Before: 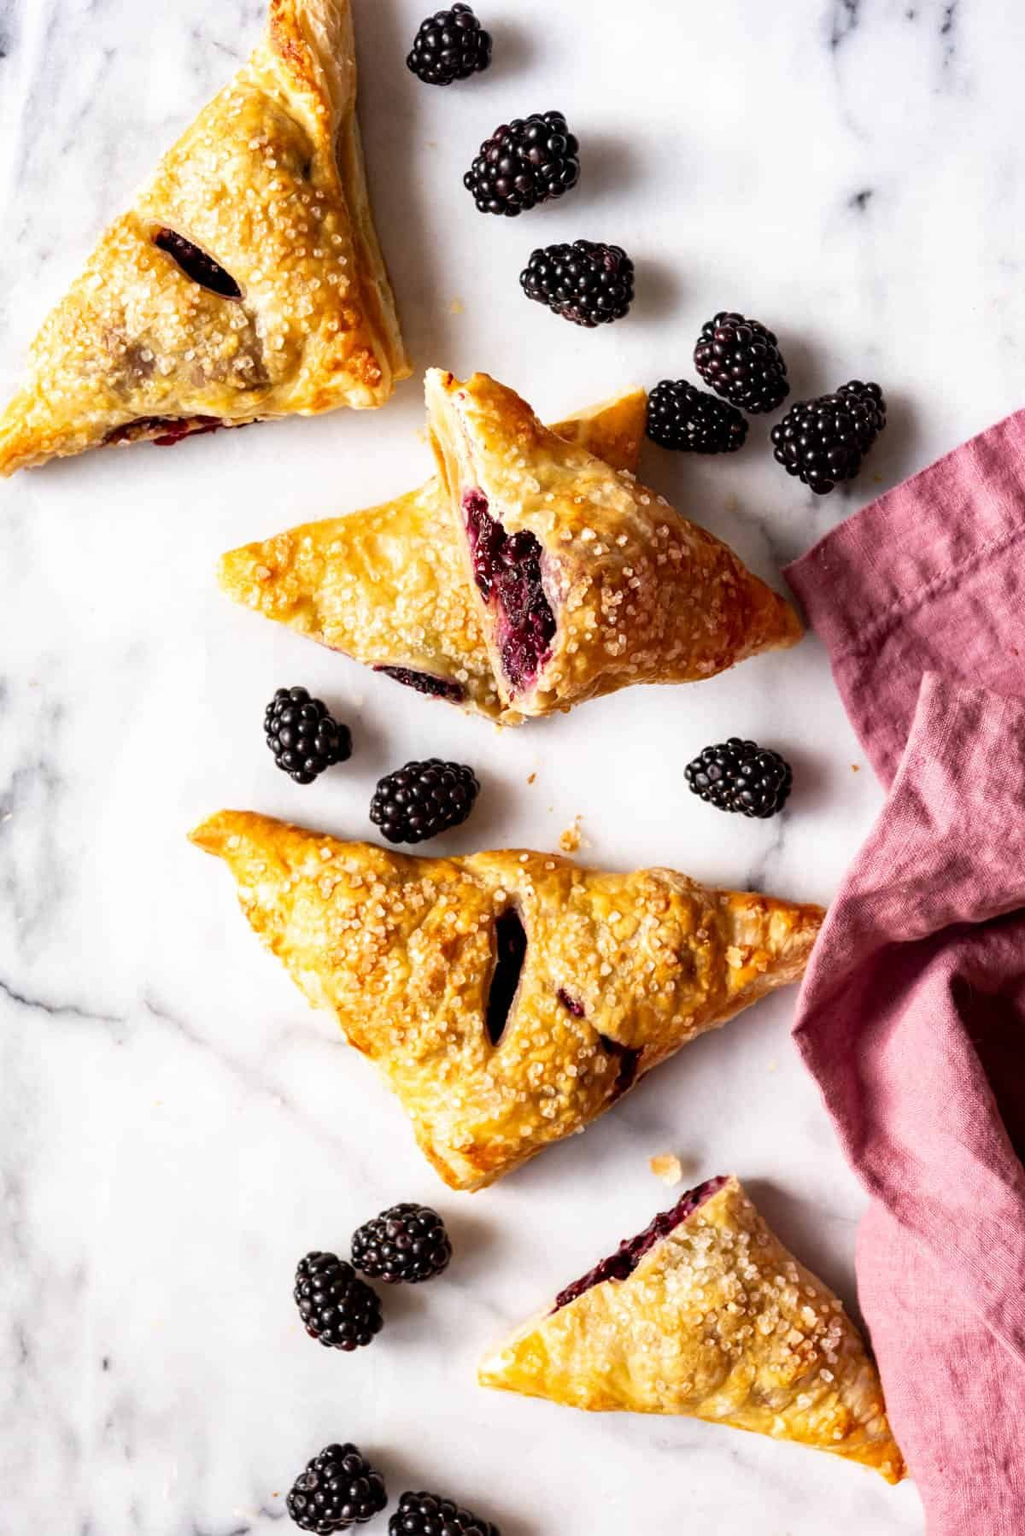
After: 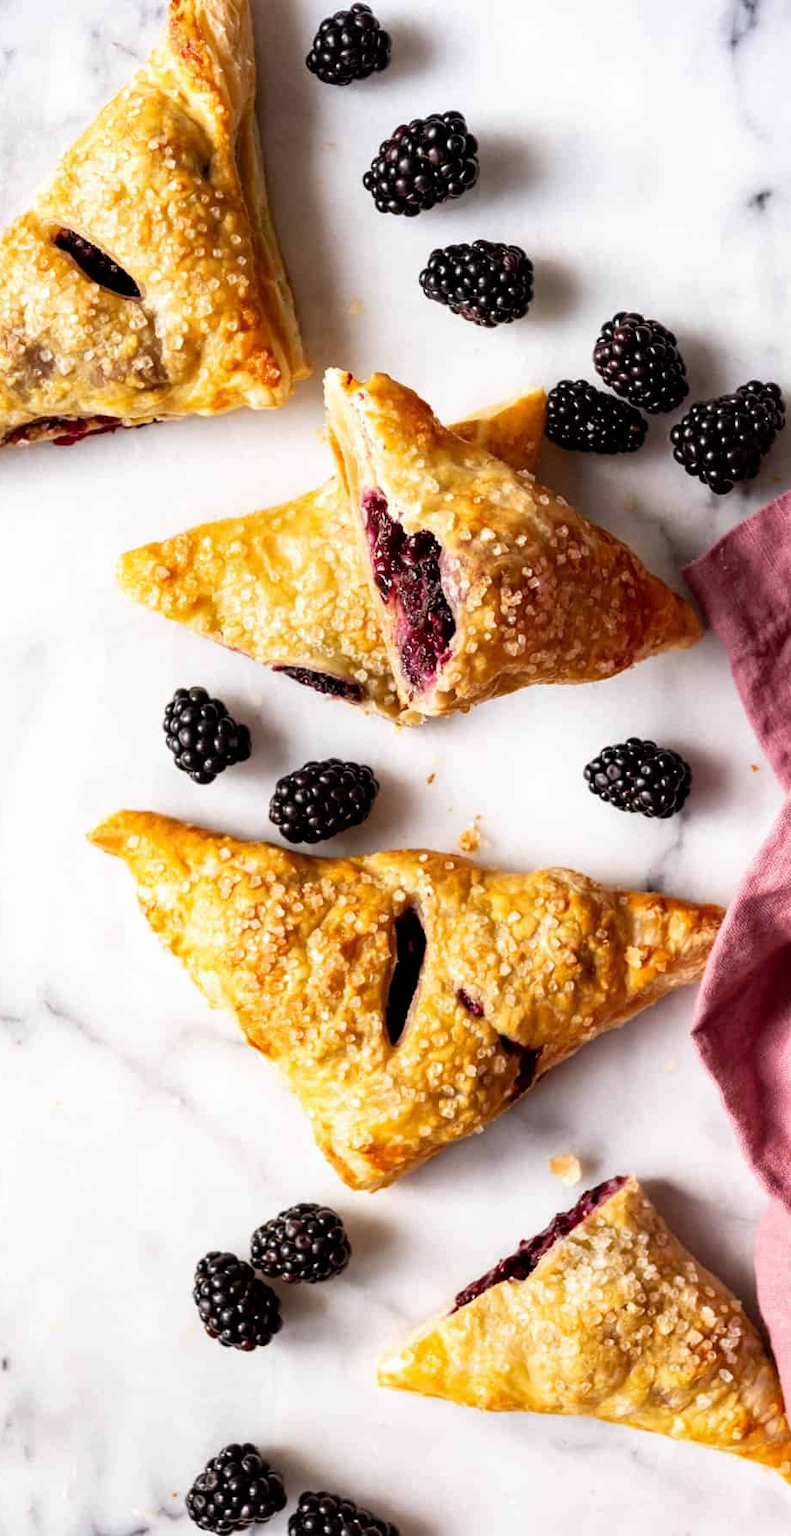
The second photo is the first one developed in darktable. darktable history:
crop: left 9.892%, right 12.831%
tone equalizer: -8 EV -0.566 EV, edges refinement/feathering 500, mask exposure compensation -1.57 EV, preserve details no
